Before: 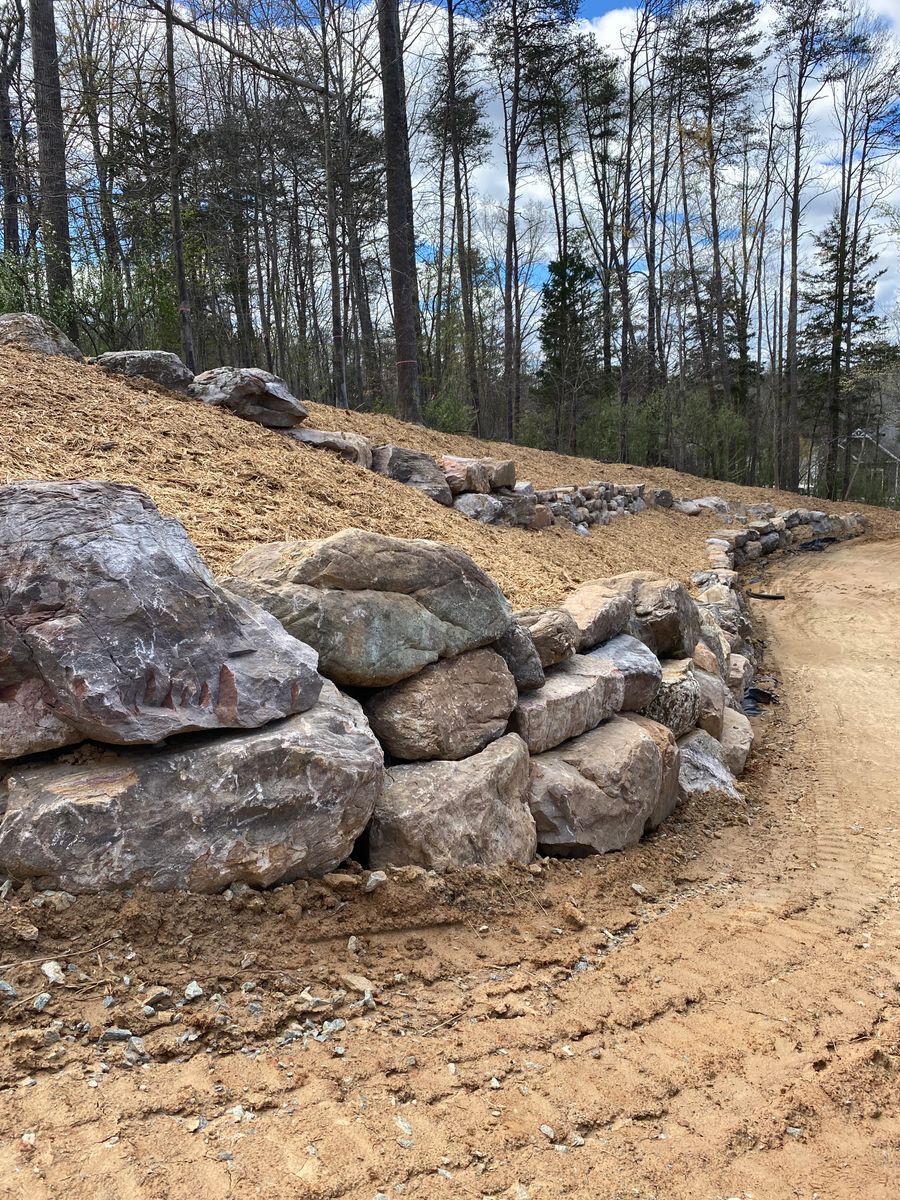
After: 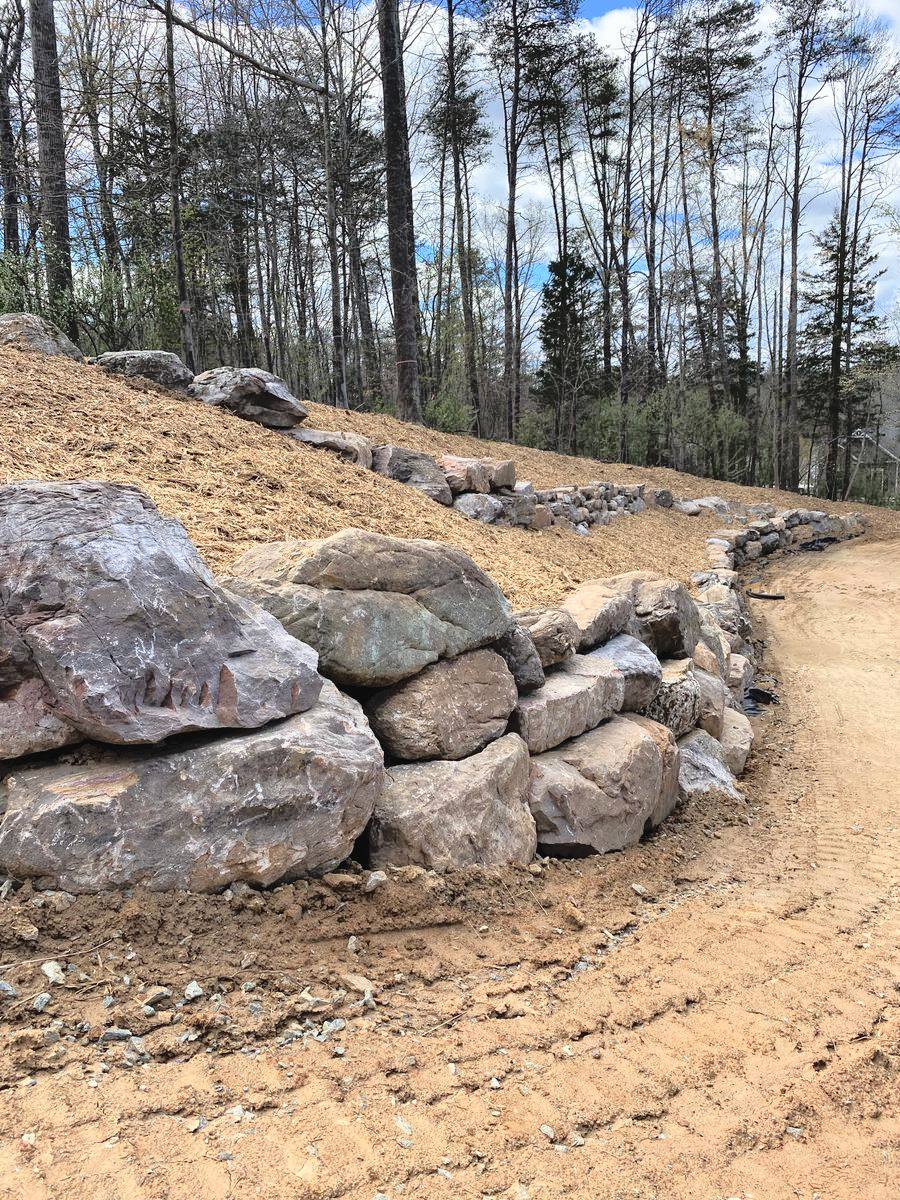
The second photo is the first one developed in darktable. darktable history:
exposure: black level correction -0.004, exposure 0.058 EV, compensate highlight preservation false
tone equalizer: -8 EV -1.81 EV, -7 EV -1.18 EV, -6 EV -1.61 EV, edges refinement/feathering 500, mask exposure compensation -1.57 EV, preserve details no
contrast brightness saturation: brightness 0.142
